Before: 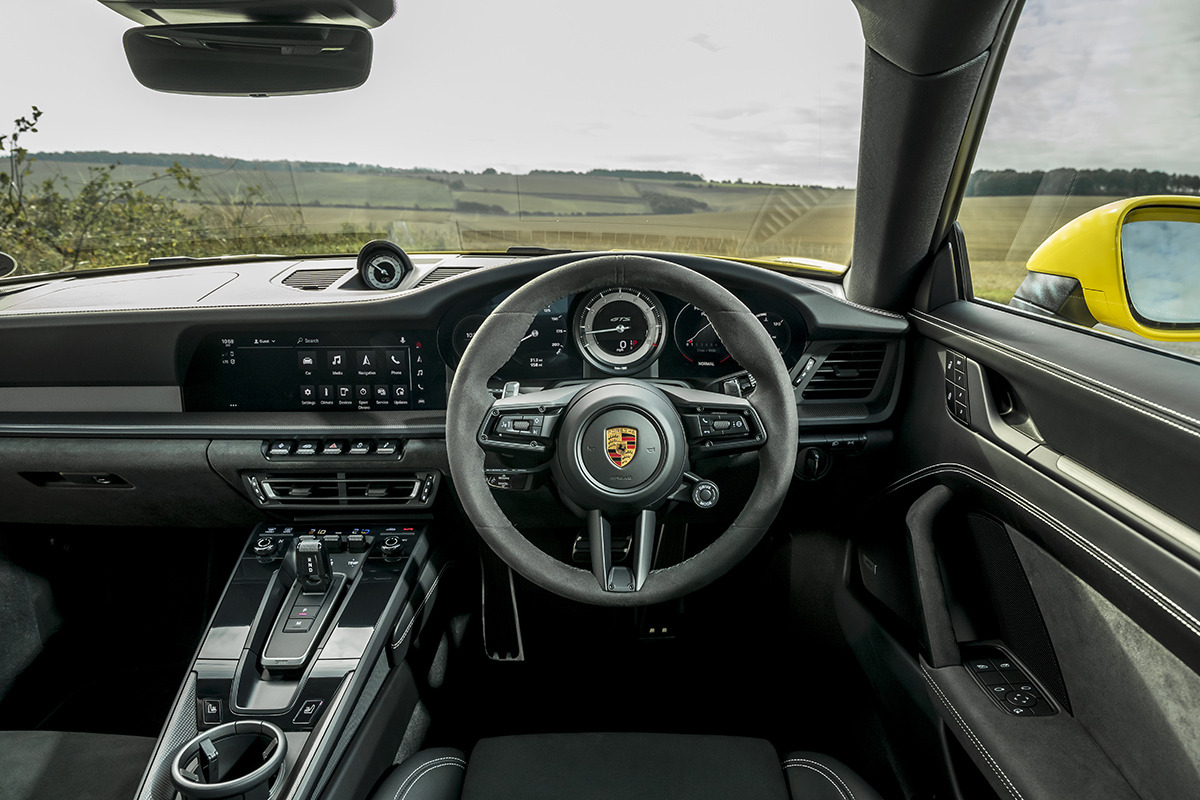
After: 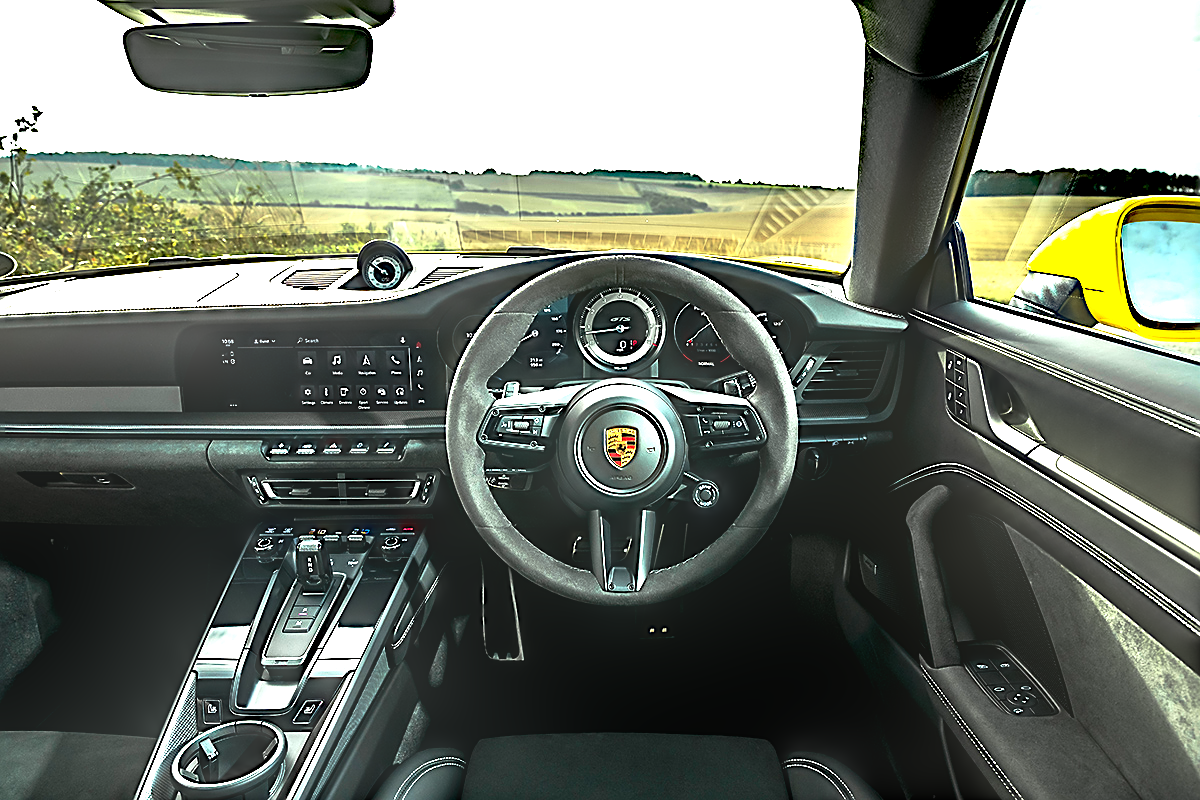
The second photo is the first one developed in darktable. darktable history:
exposure: black level correction 0, exposure 0.693 EV, compensate highlight preservation false
base curve: curves: ch0 [(0, 0) (0.595, 0.418) (1, 1)], fusion 1, preserve colors none
sharpen: on, module defaults
